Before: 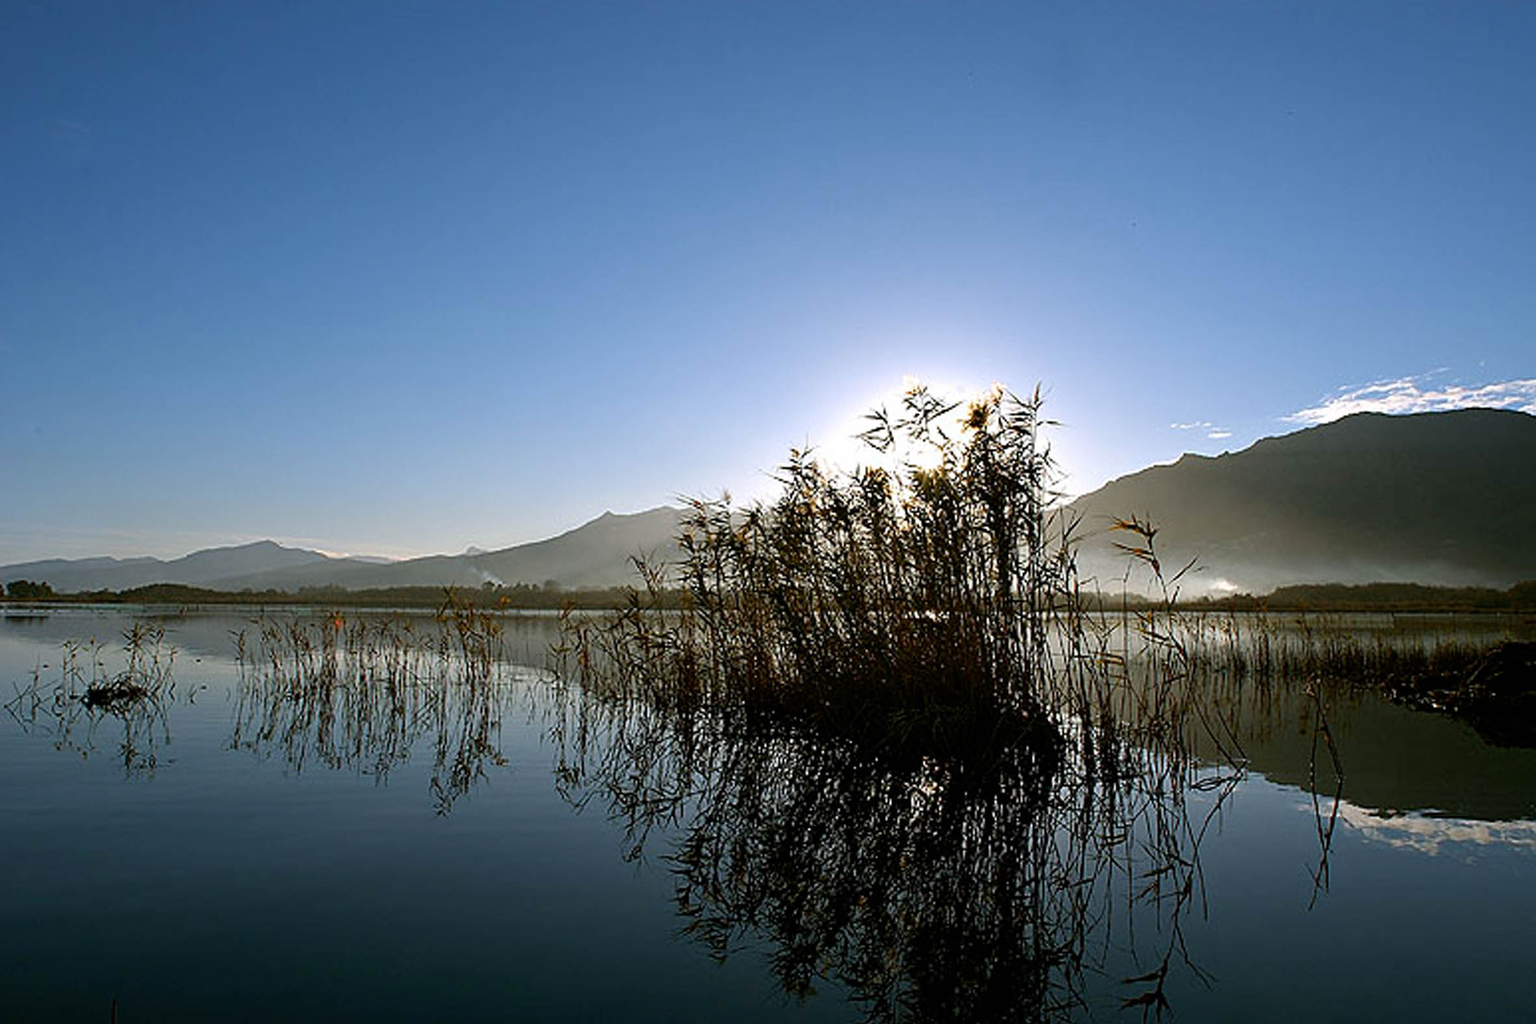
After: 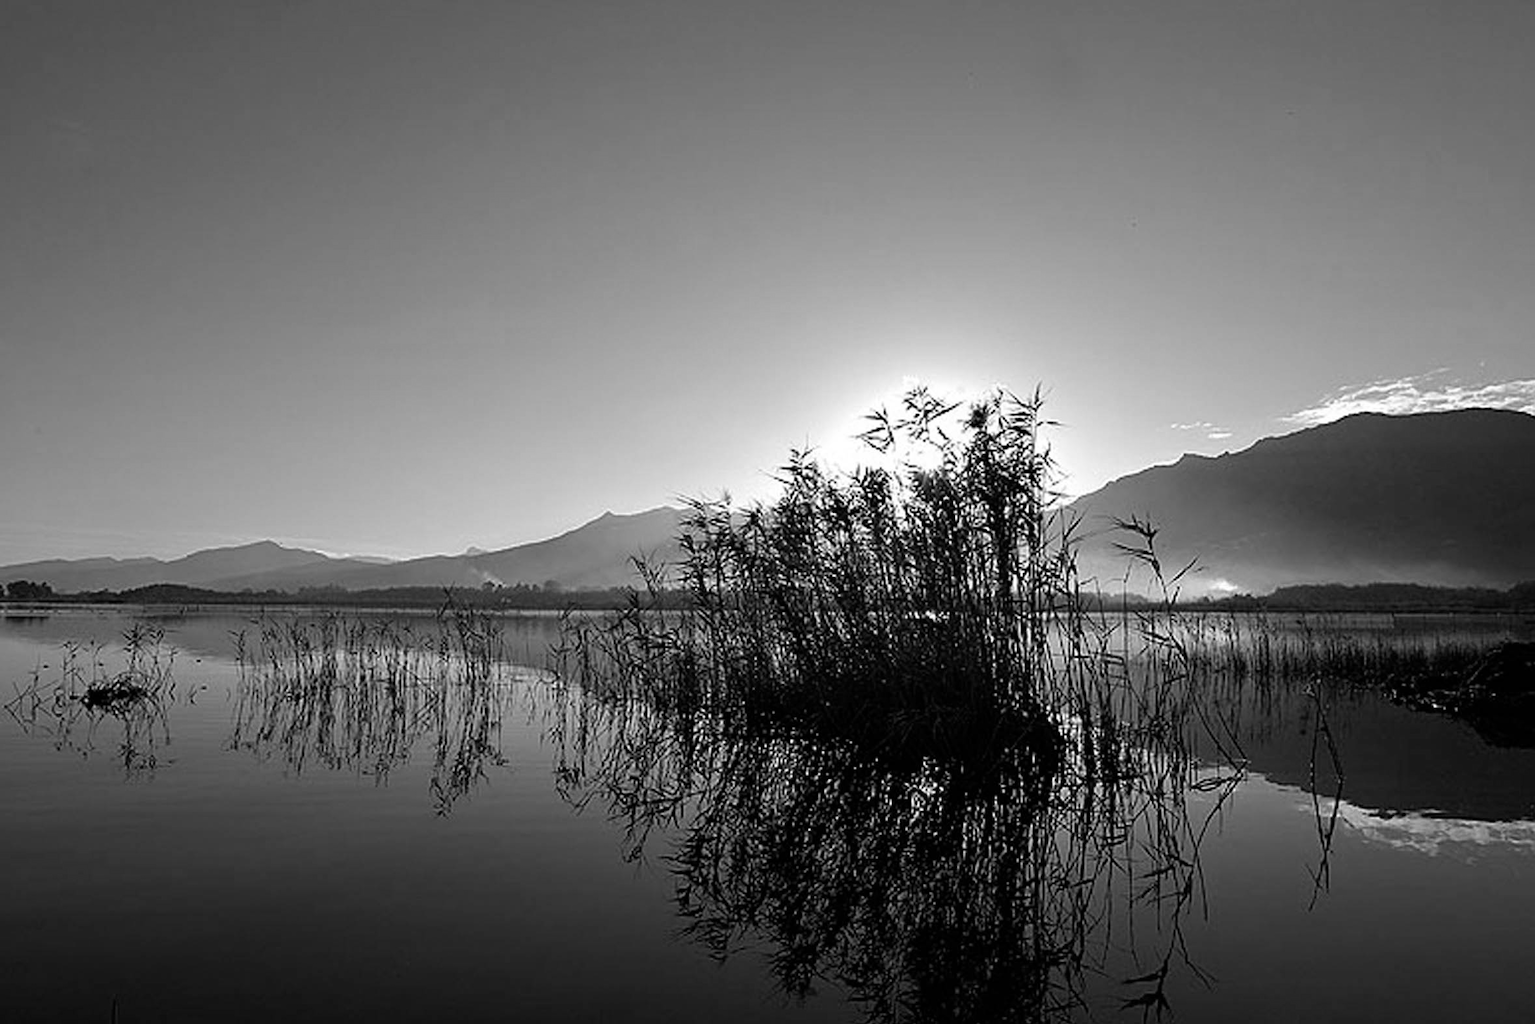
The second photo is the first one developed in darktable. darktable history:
monochrome: on, module defaults
color correction: highlights a* 3.12, highlights b* -1.55, shadows a* -0.101, shadows b* 2.52, saturation 0.98
